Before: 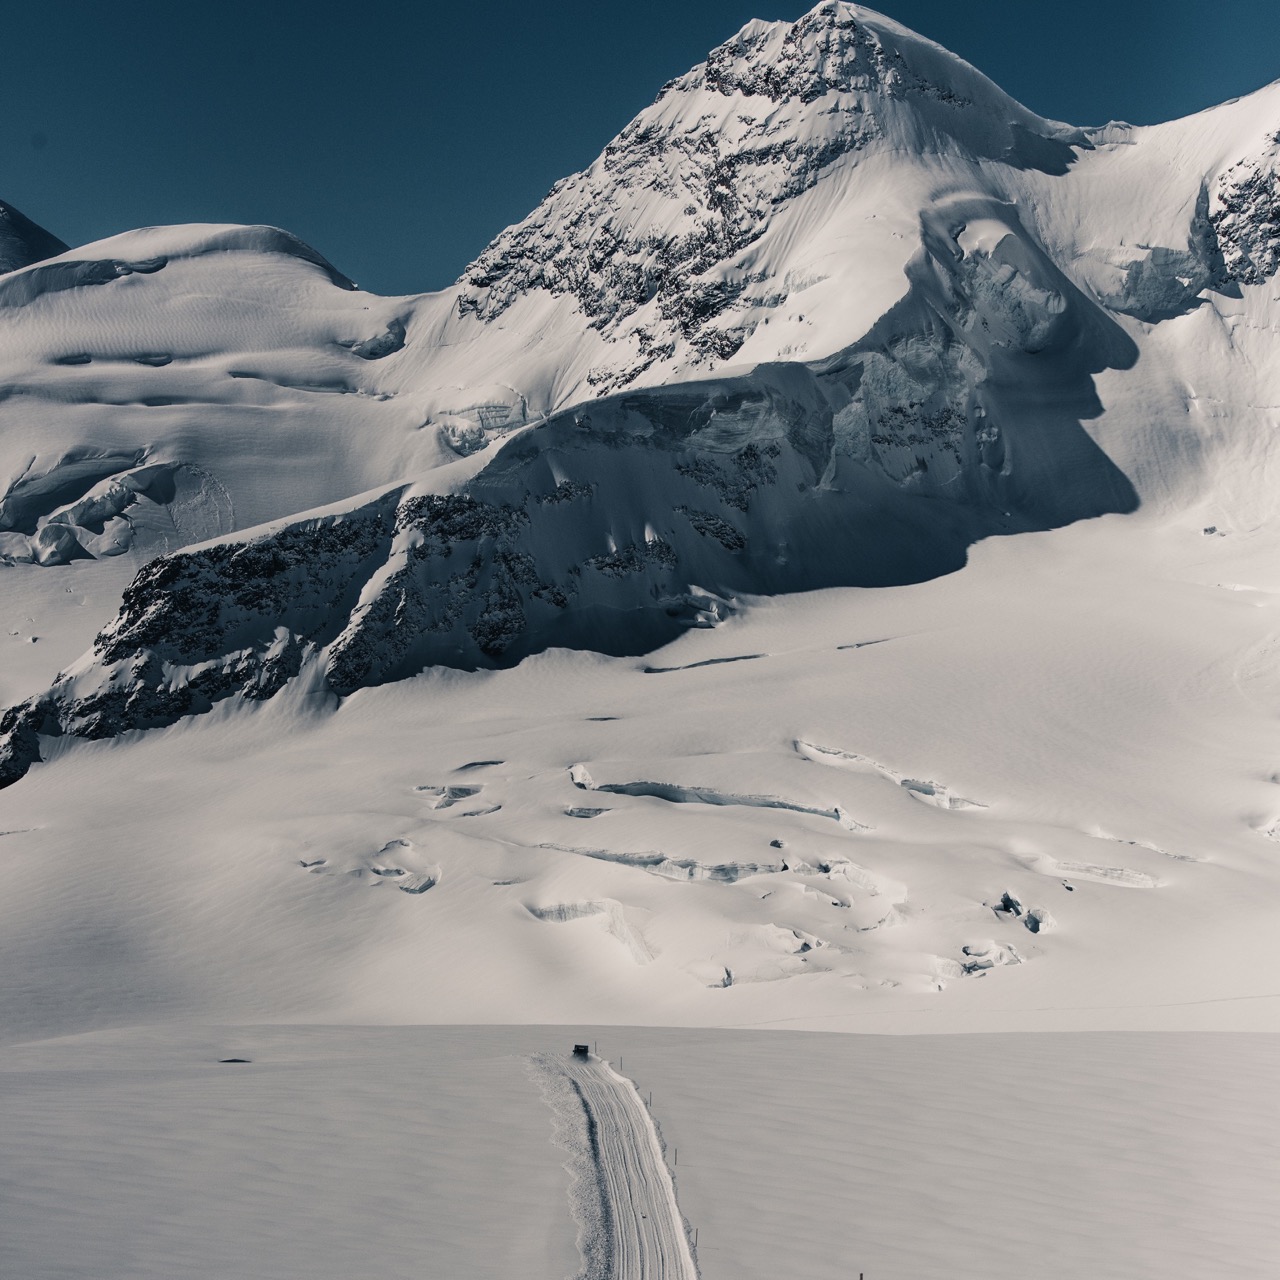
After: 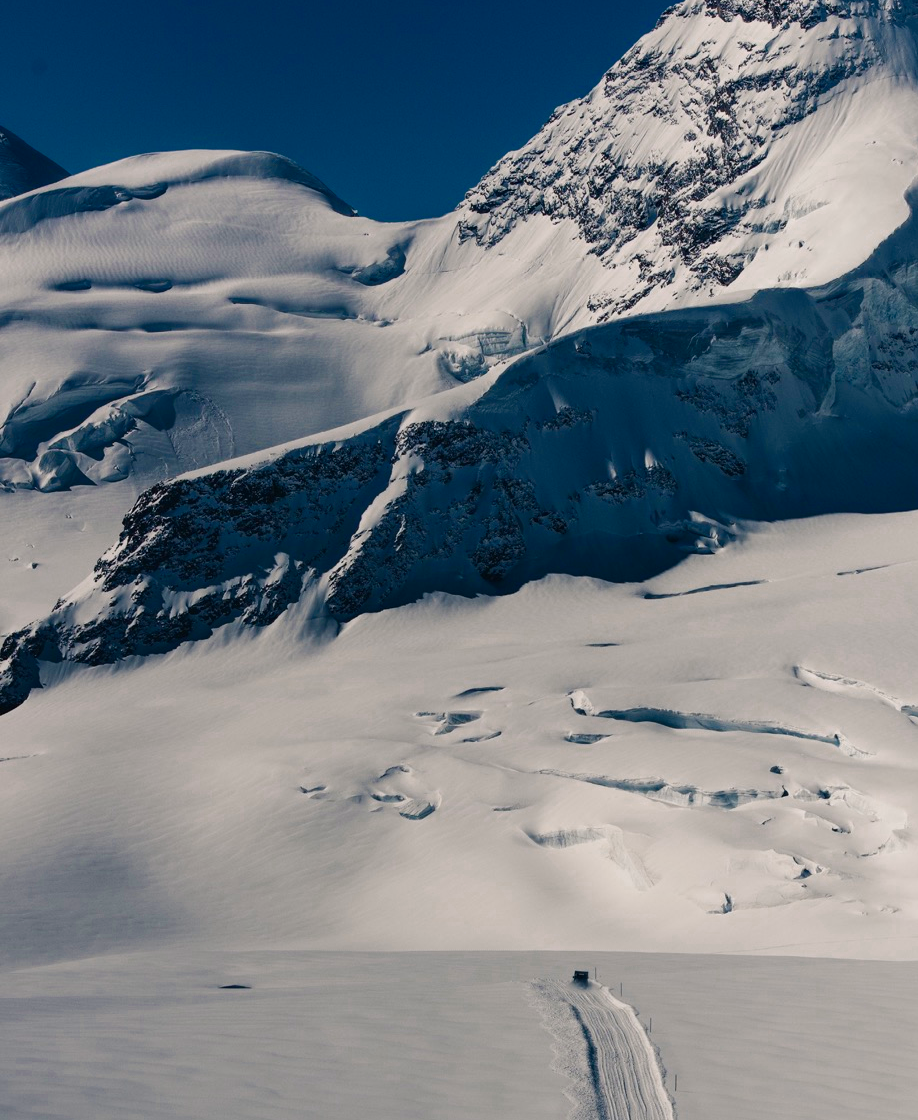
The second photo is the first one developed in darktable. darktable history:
crop: top 5.803%, right 27.864%, bottom 5.804%
color zones: curves: ch0 [(0, 0.553) (0.123, 0.58) (0.23, 0.419) (0.468, 0.155) (0.605, 0.132) (0.723, 0.063) (0.833, 0.172) (0.921, 0.468)]; ch1 [(0.025, 0.645) (0.229, 0.584) (0.326, 0.551) (0.537, 0.446) (0.599, 0.911) (0.708, 1) (0.805, 0.944)]; ch2 [(0.086, 0.468) (0.254, 0.464) (0.638, 0.564) (0.702, 0.592) (0.768, 0.564)]
tone equalizer: on, module defaults
